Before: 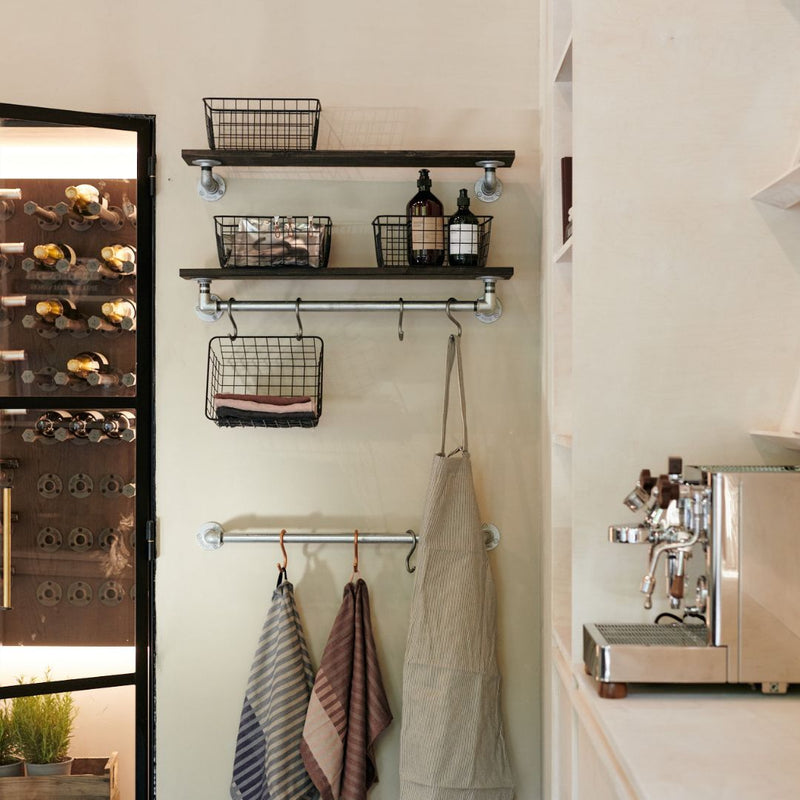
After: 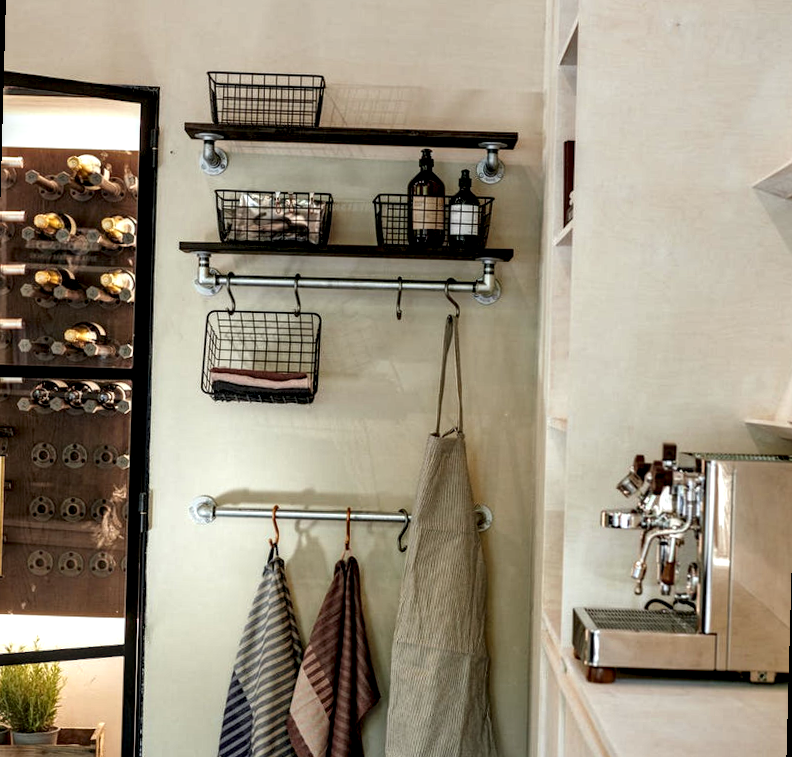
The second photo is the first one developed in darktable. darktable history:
rotate and perspective: rotation 1.57°, crop left 0.018, crop right 0.982, crop top 0.039, crop bottom 0.961
white balance: red 0.978, blue 0.999
haze removal: compatibility mode true, adaptive false
local contrast: highlights 65%, shadows 54%, detail 169%, midtone range 0.514
